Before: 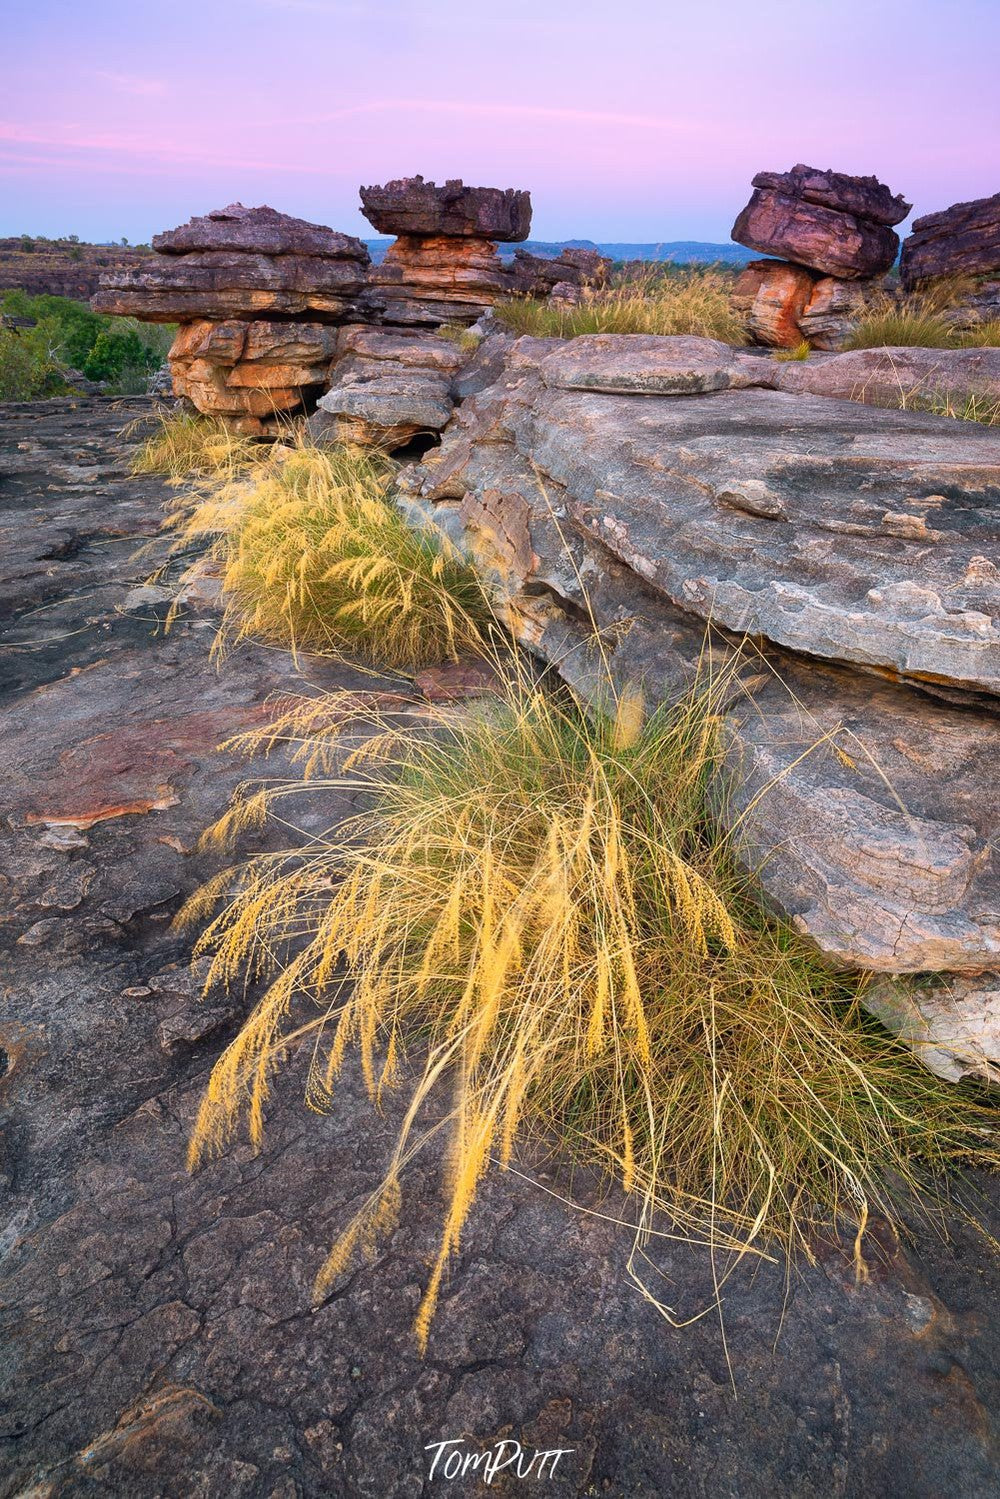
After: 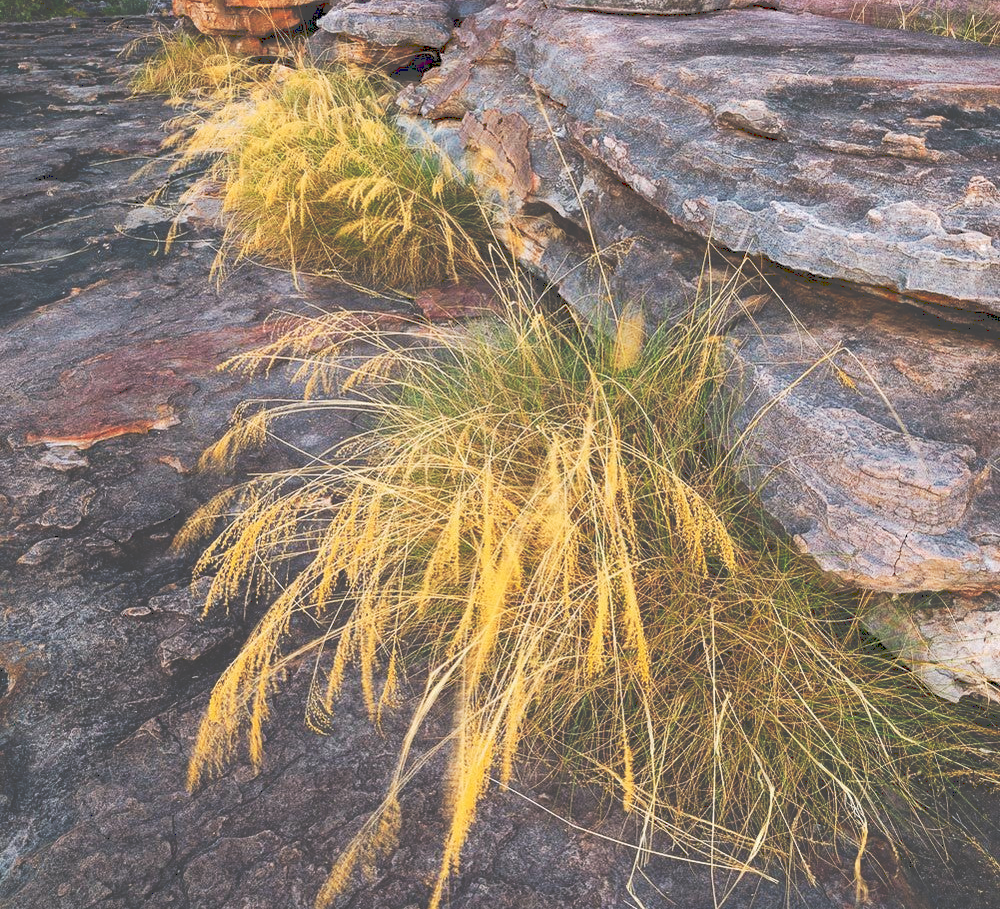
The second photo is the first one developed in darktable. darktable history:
tone curve: curves: ch0 [(0, 0) (0.003, 0.273) (0.011, 0.276) (0.025, 0.276) (0.044, 0.28) (0.069, 0.283) (0.1, 0.288) (0.136, 0.293) (0.177, 0.302) (0.224, 0.321) (0.277, 0.349) (0.335, 0.393) (0.399, 0.448) (0.468, 0.51) (0.543, 0.589) (0.623, 0.677) (0.709, 0.761) (0.801, 0.839) (0.898, 0.909) (1, 1)], preserve colors none
crop and rotate: top 25.357%, bottom 13.942%
haze removal: compatibility mode true, adaptive false
